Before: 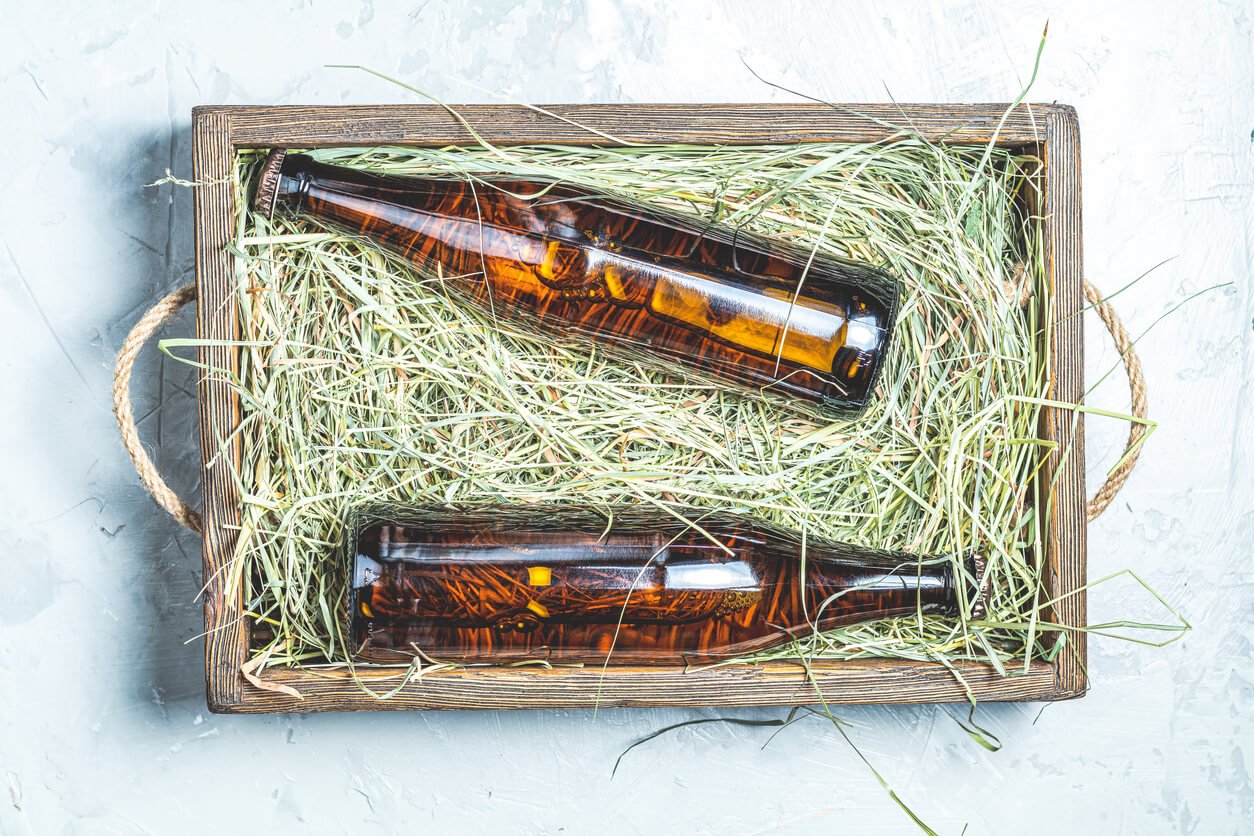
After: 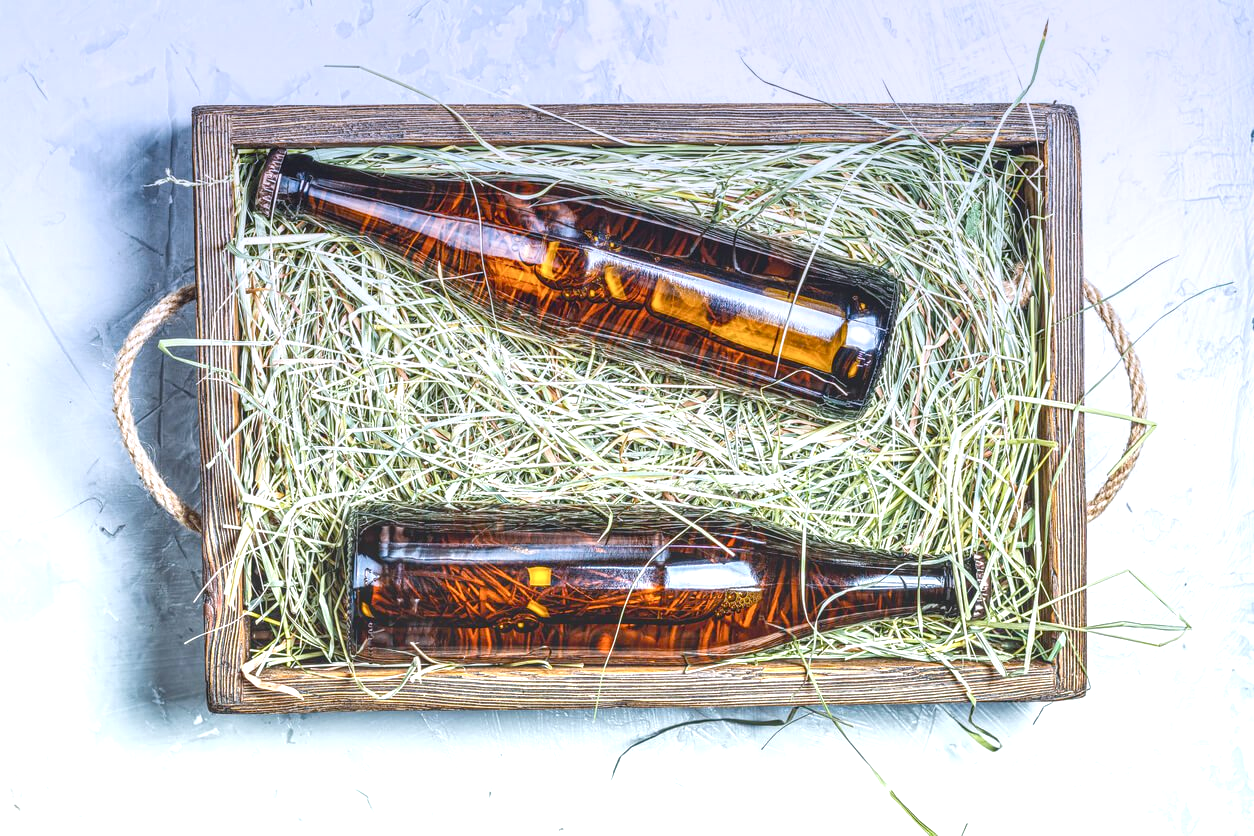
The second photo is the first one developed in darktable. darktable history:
graduated density: hue 238.83°, saturation 50%
local contrast: detail 130%
color balance rgb: perceptual saturation grading › global saturation 20%, perceptual saturation grading › highlights -25%, perceptual saturation grading › shadows 25%
exposure: black level correction -0.002, exposure 0.54 EV, compensate highlight preservation false
